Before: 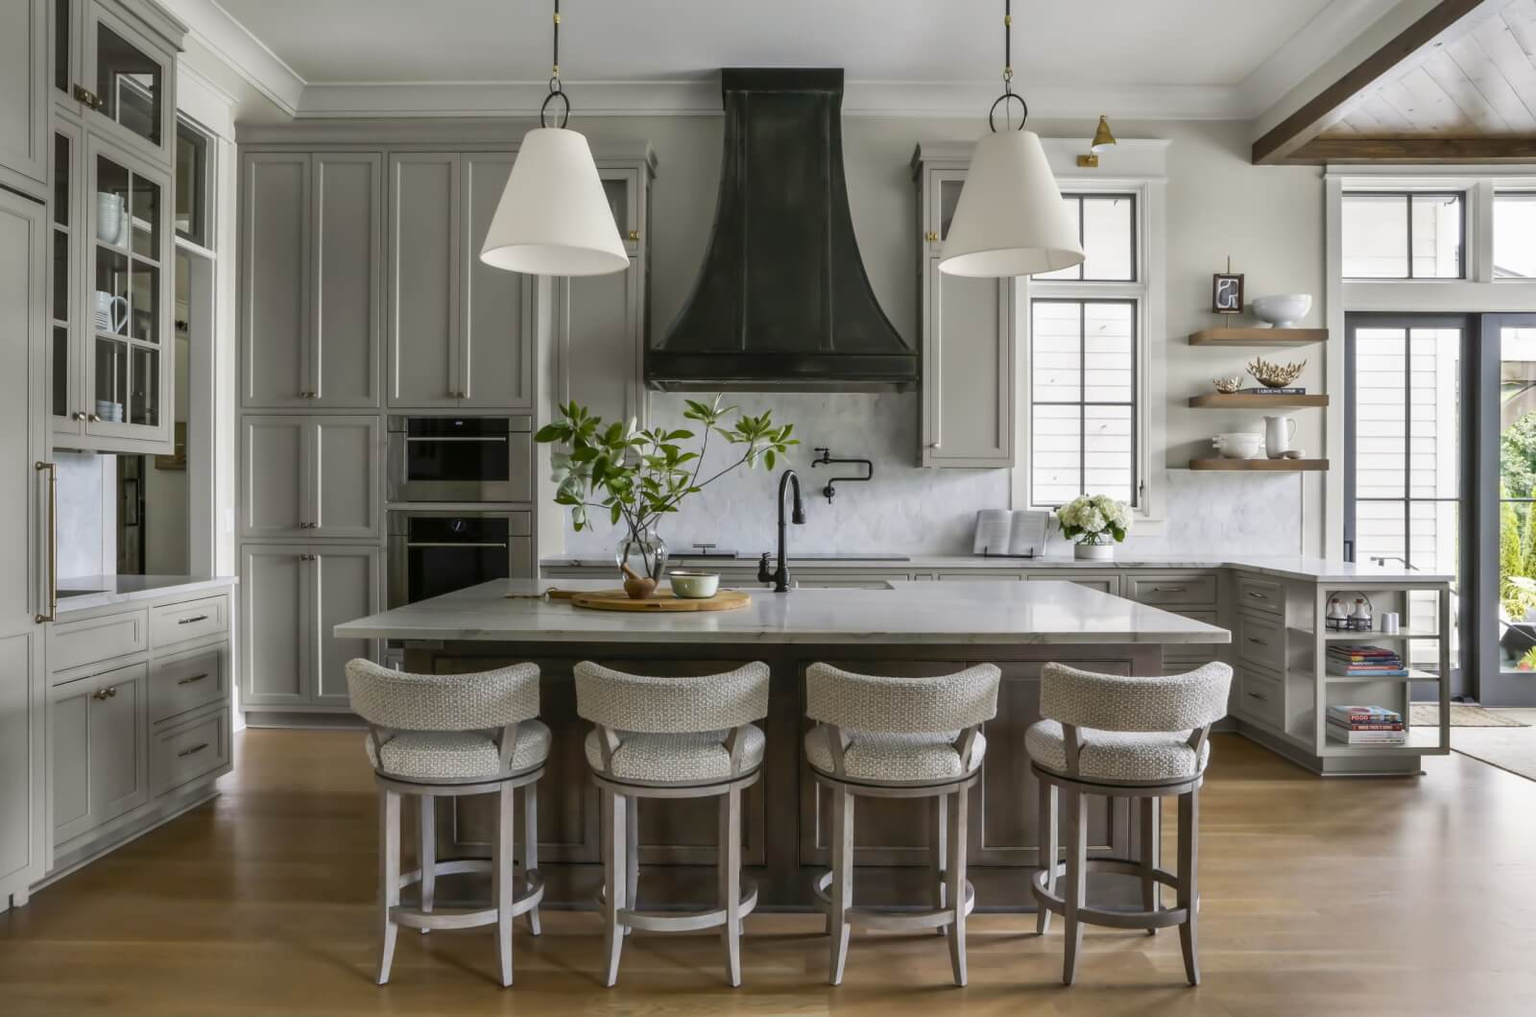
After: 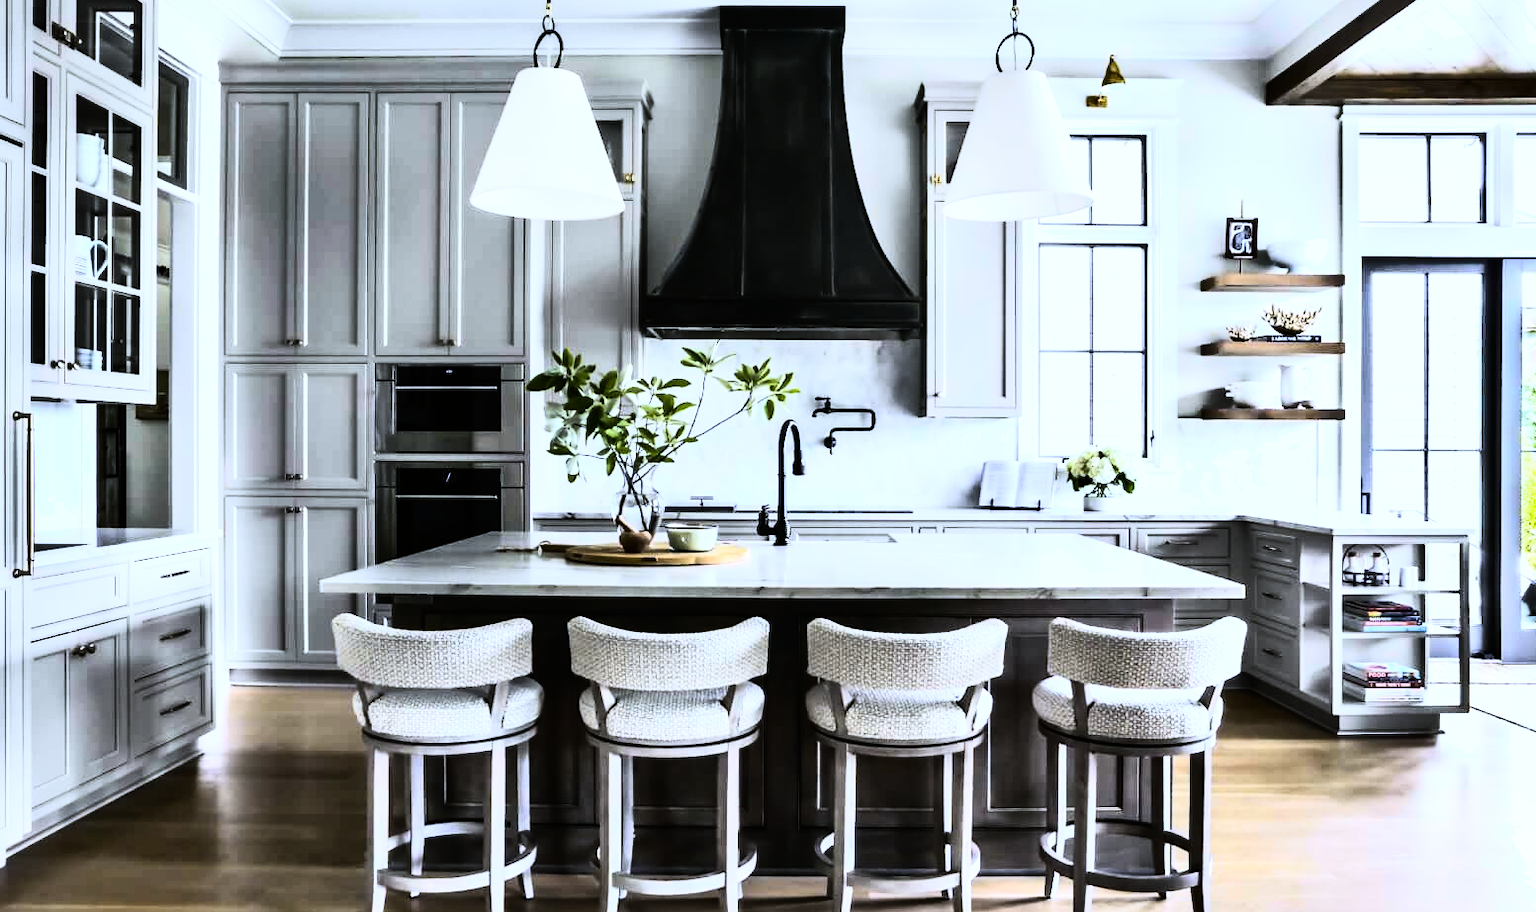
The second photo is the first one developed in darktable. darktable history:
crop: left 1.507%, top 6.147%, right 1.379%, bottom 6.637%
rgb curve: curves: ch0 [(0, 0) (0.21, 0.15) (0.24, 0.21) (0.5, 0.75) (0.75, 0.96) (0.89, 0.99) (1, 1)]; ch1 [(0, 0.02) (0.21, 0.13) (0.25, 0.2) (0.5, 0.67) (0.75, 0.9) (0.89, 0.97) (1, 1)]; ch2 [(0, 0.02) (0.21, 0.13) (0.25, 0.2) (0.5, 0.67) (0.75, 0.9) (0.89, 0.97) (1, 1)], compensate middle gray true
shadows and highlights: soften with gaussian
white balance: red 0.948, green 1.02, blue 1.176
tone equalizer: -8 EV -0.75 EV, -7 EV -0.7 EV, -6 EV -0.6 EV, -5 EV -0.4 EV, -3 EV 0.4 EV, -2 EV 0.6 EV, -1 EV 0.7 EV, +0 EV 0.75 EV, edges refinement/feathering 500, mask exposure compensation -1.57 EV, preserve details no
